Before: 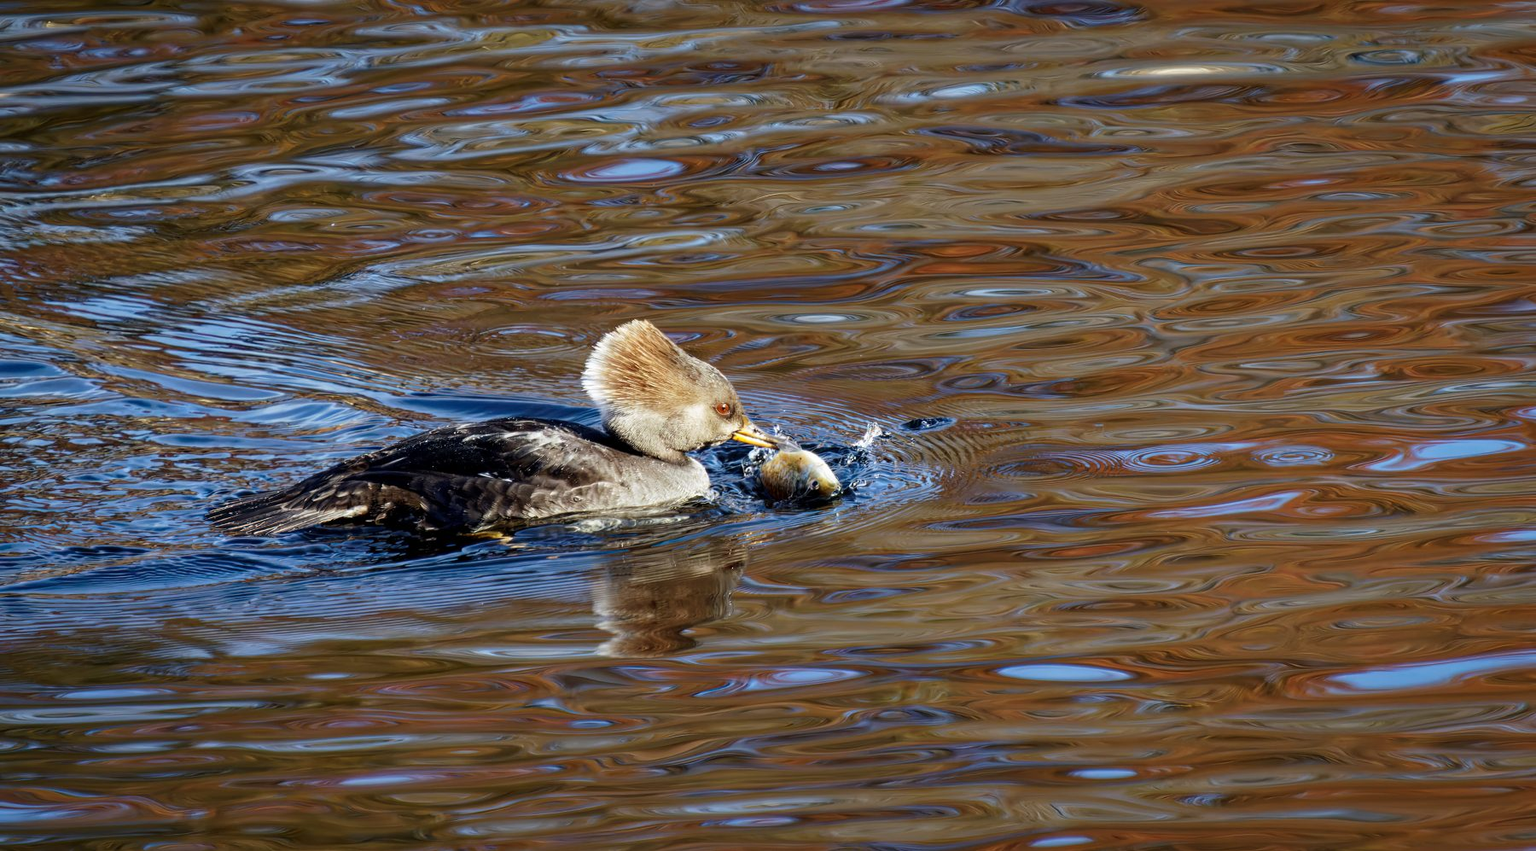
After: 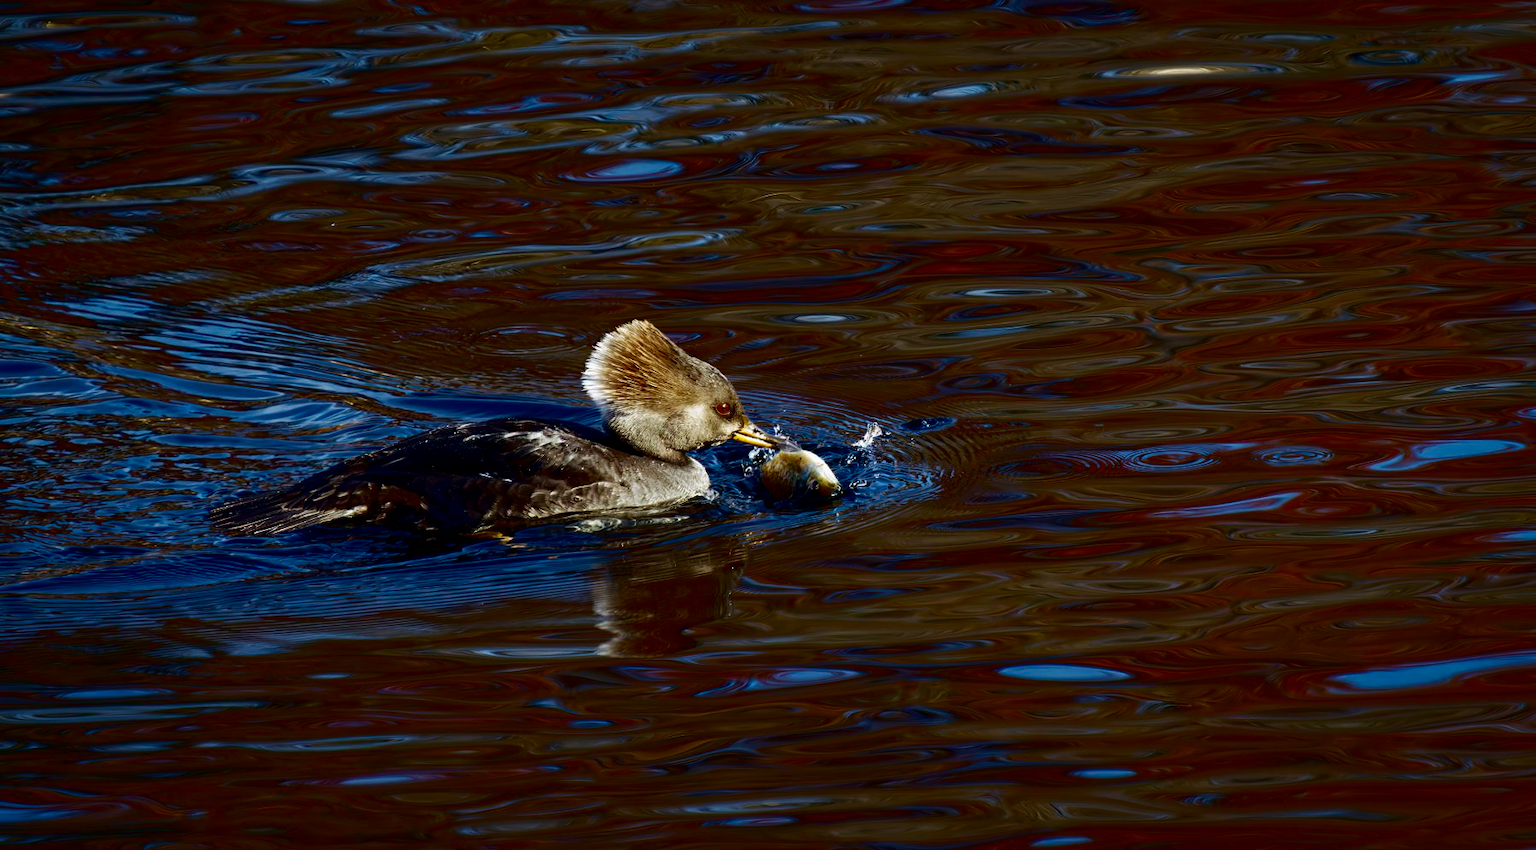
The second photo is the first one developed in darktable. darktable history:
velvia: on, module defaults
contrast brightness saturation: contrast 0.09, brightness -0.608, saturation 0.17
